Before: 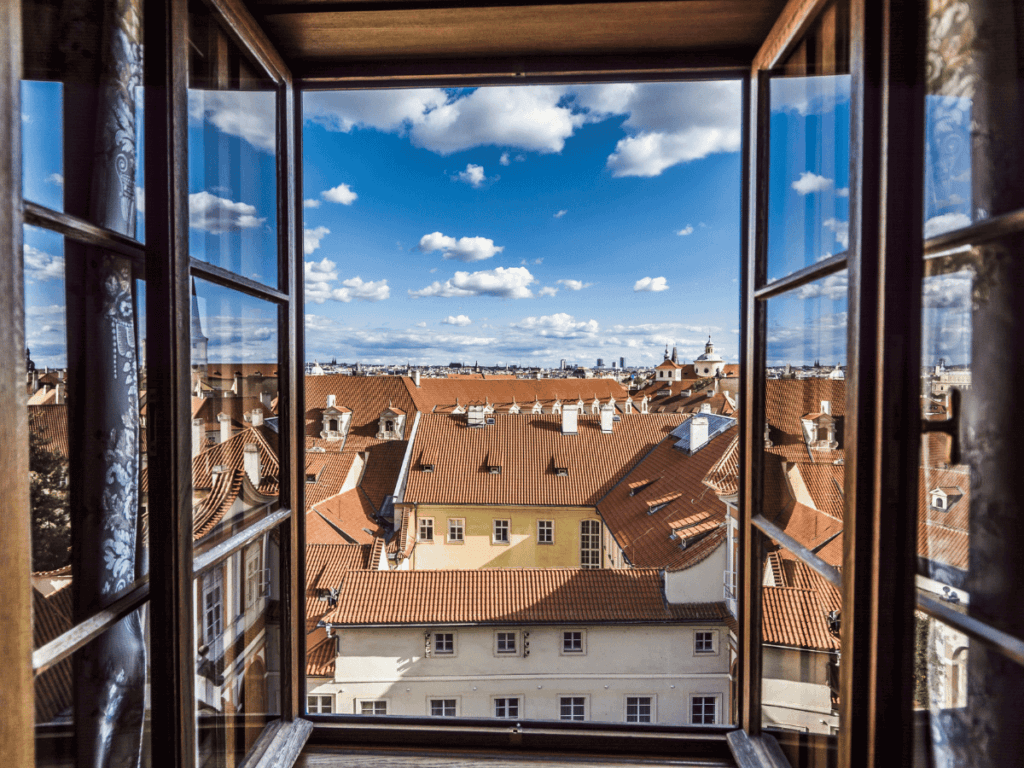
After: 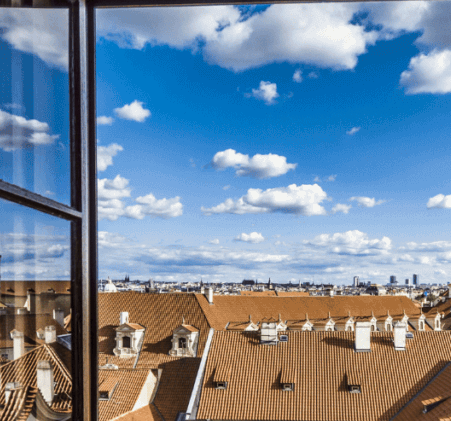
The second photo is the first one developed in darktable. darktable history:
color contrast: green-magenta contrast 0.8, blue-yellow contrast 1.1, unbound 0
crop: left 20.248%, top 10.86%, right 35.675%, bottom 34.321%
